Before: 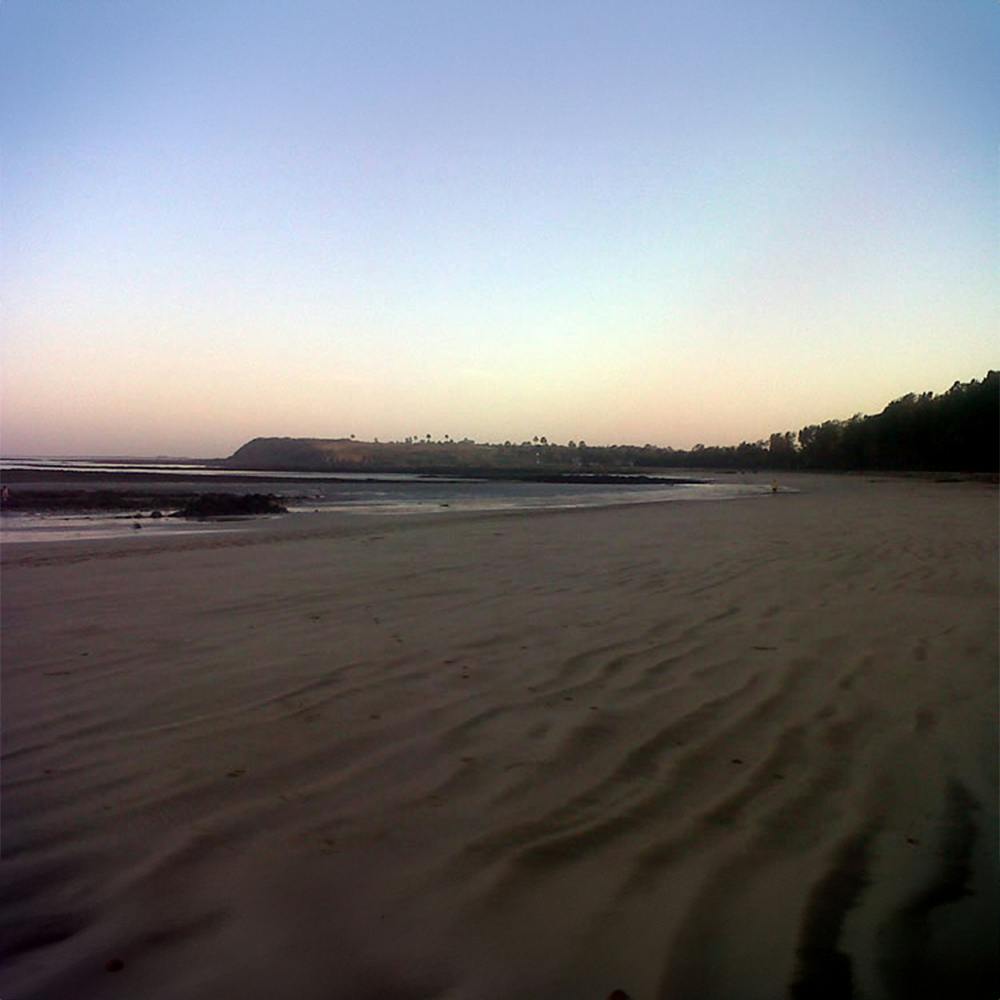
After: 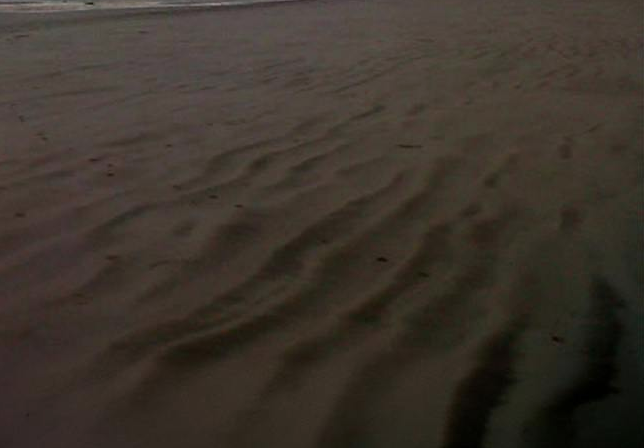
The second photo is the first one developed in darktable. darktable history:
white balance: red 1.009, blue 1.027
crop and rotate: left 35.509%, top 50.238%, bottom 4.934%
